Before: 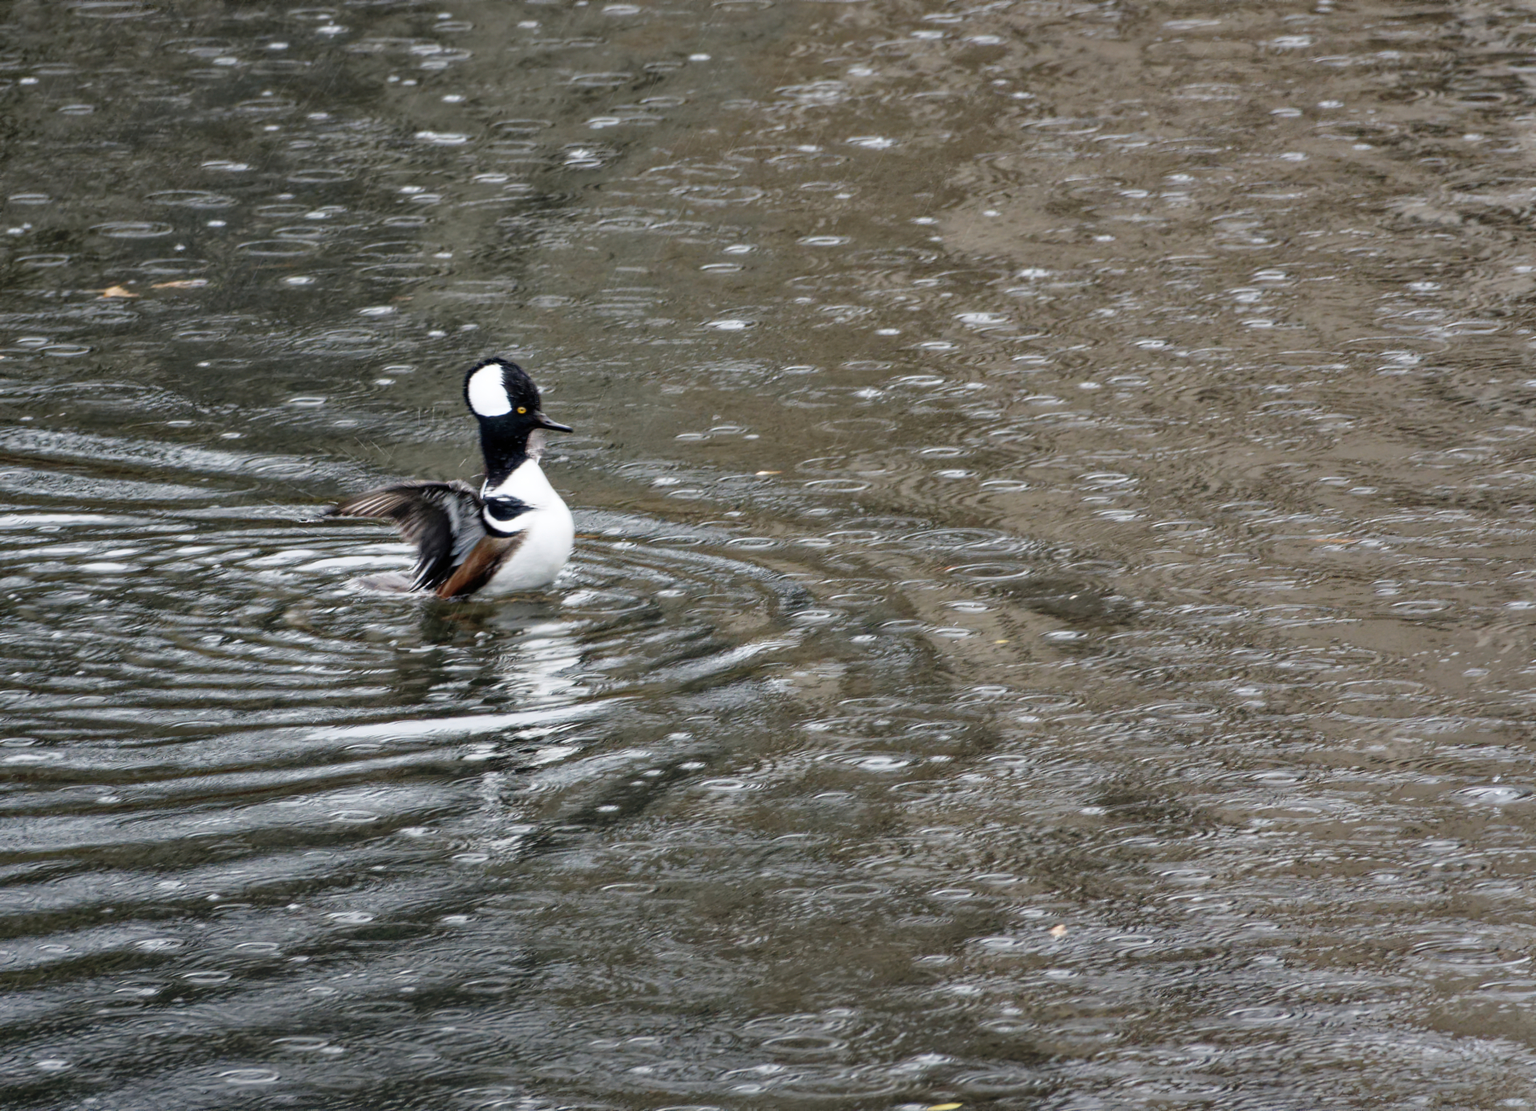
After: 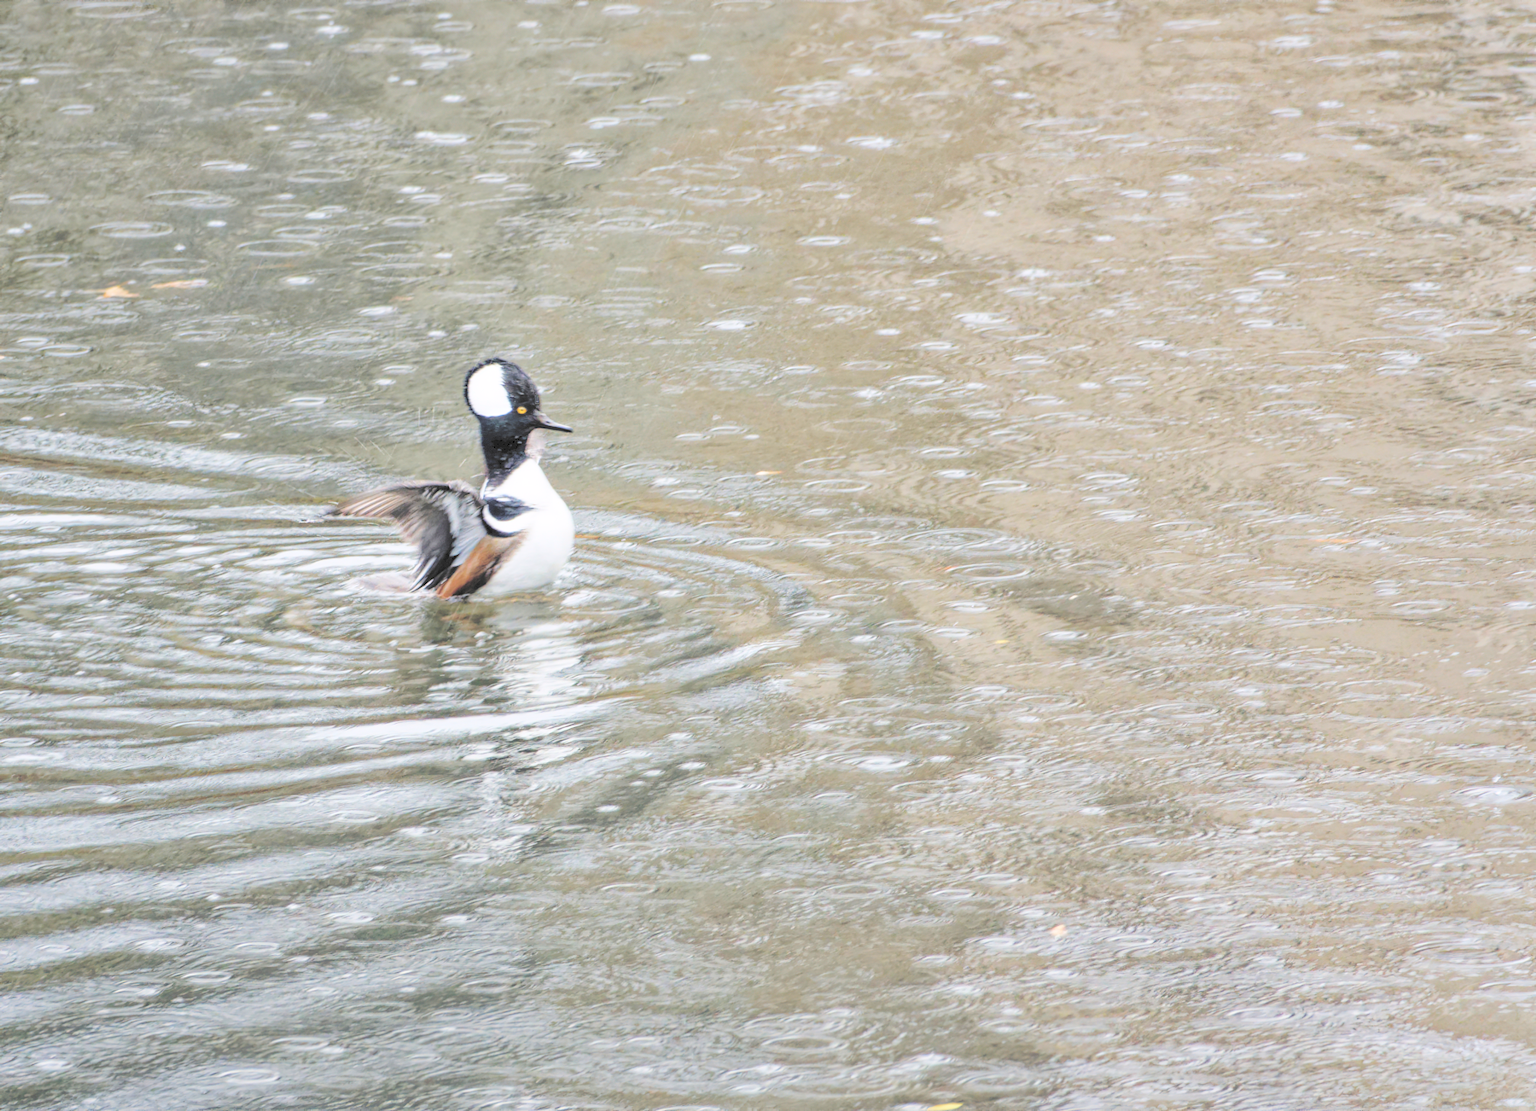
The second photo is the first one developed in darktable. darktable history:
contrast brightness saturation: brightness 0.997
color balance rgb: highlights gain › chroma 0.187%, highlights gain › hue 331.28°, perceptual saturation grading › global saturation 20%, perceptual saturation grading › highlights -25.876%, perceptual saturation grading › shadows 24.921%
